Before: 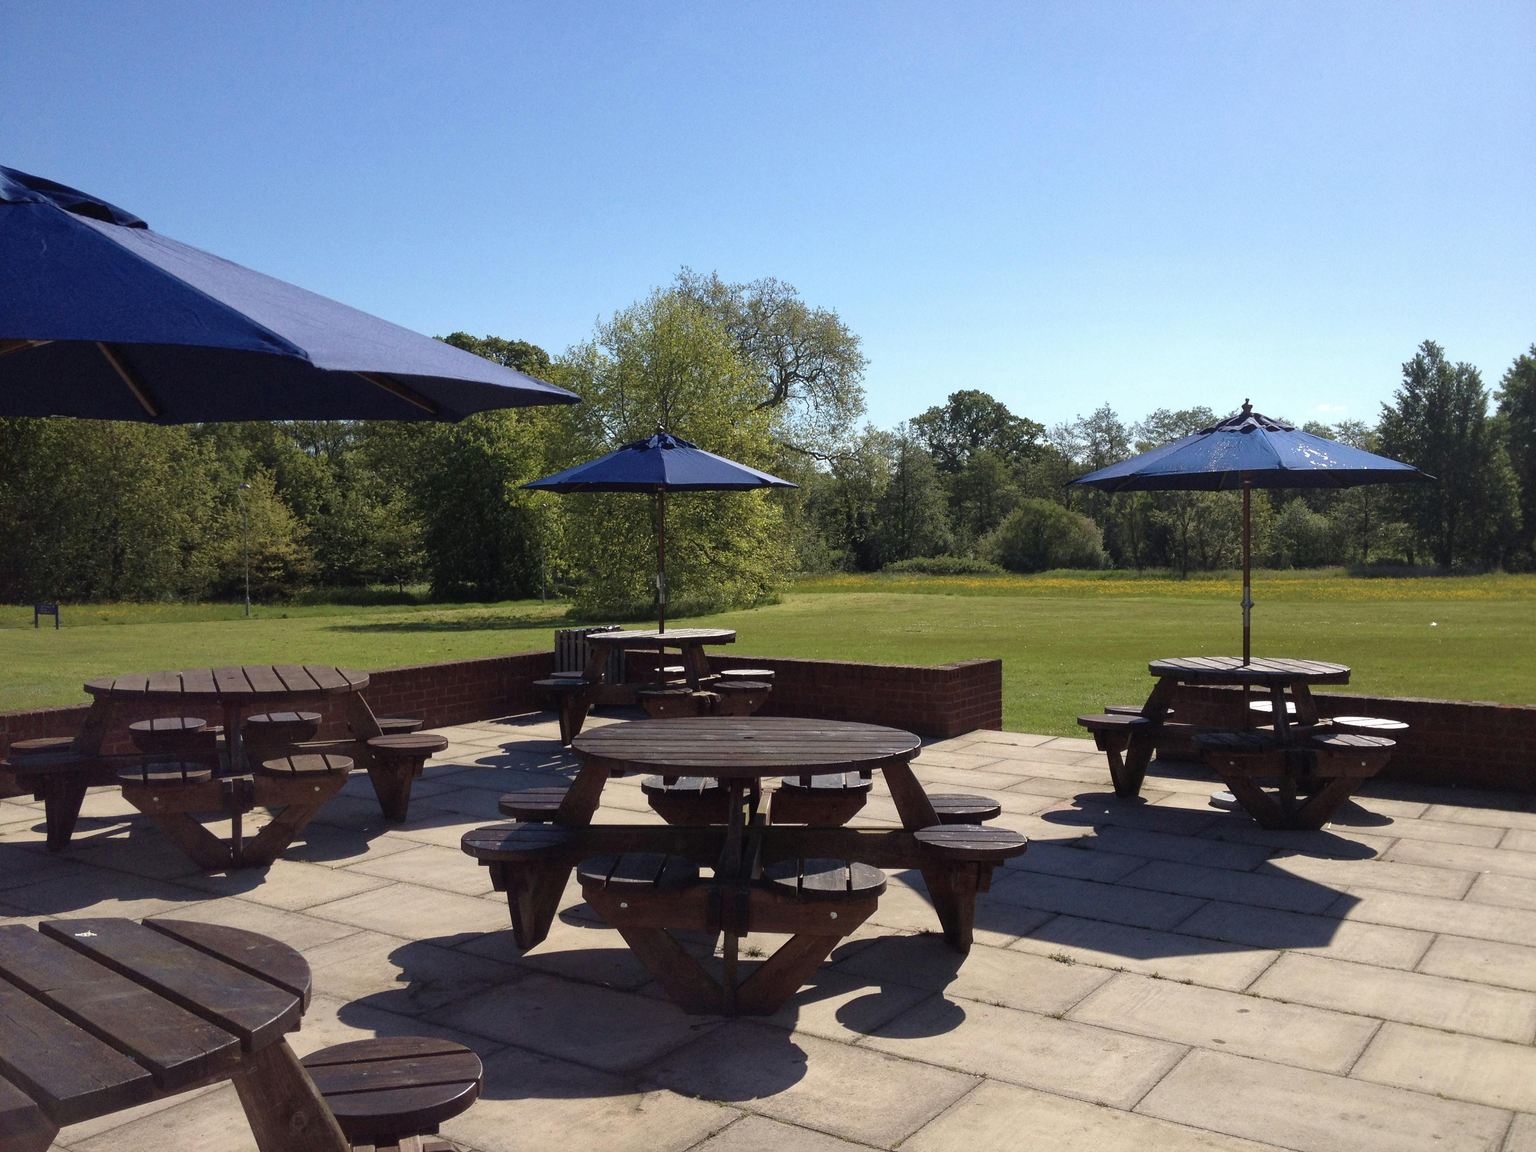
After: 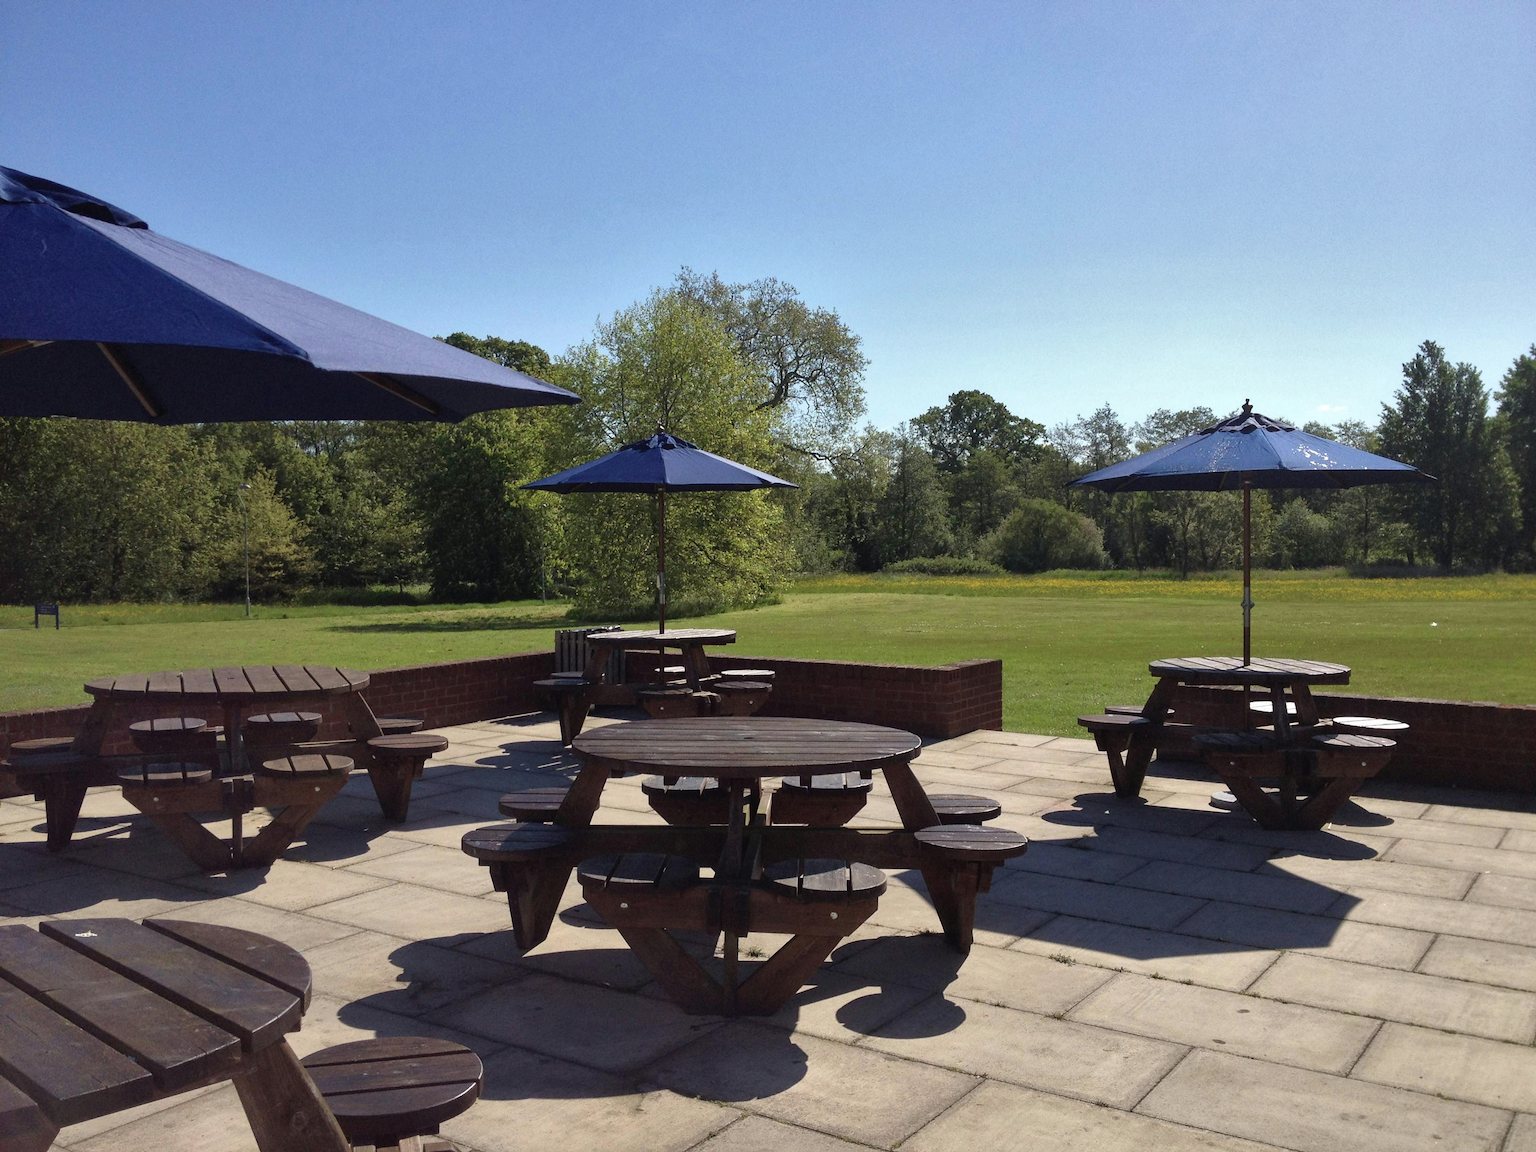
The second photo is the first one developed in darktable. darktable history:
shadows and highlights: shadows 22.19, highlights -48.9, shadows color adjustment 99.14%, highlights color adjustment 0.265%, soften with gaussian
color zones: curves: ch1 [(0.263, 0.53) (0.376, 0.287) (0.487, 0.512) (0.748, 0.547) (1, 0.513)]; ch2 [(0.262, 0.45) (0.751, 0.477)], mix -132.96%
